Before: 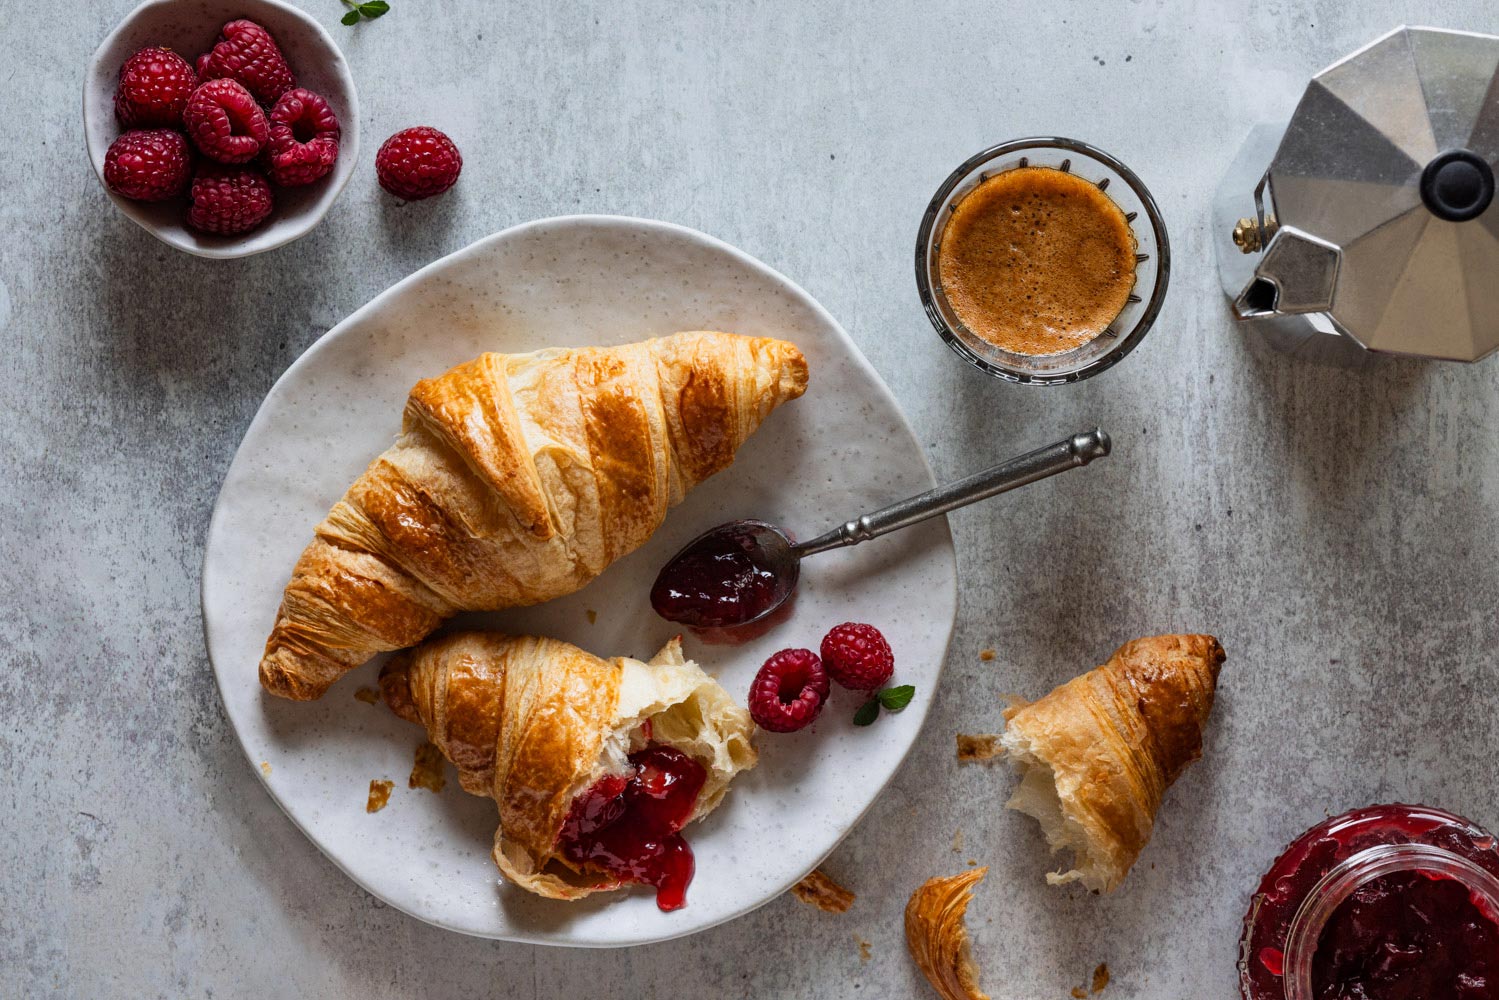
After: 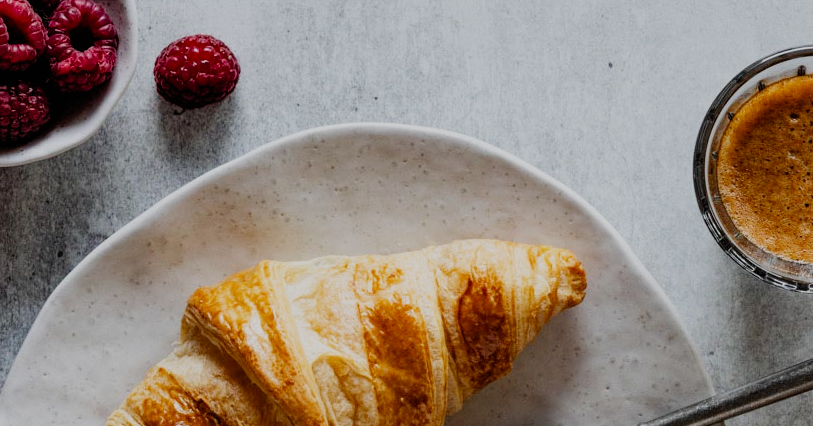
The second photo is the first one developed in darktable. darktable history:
filmic rgb: black relative exposure -7.65 EV, white relative exposure 4.56 EV, threshold 5.97 EV, hardness 3.61, preserve chrominance no, color science v5 (2021), enable highlight reconstruction true
crop: left 14.852%, top 9.249%, right 30.846%, bottom 48.129%
